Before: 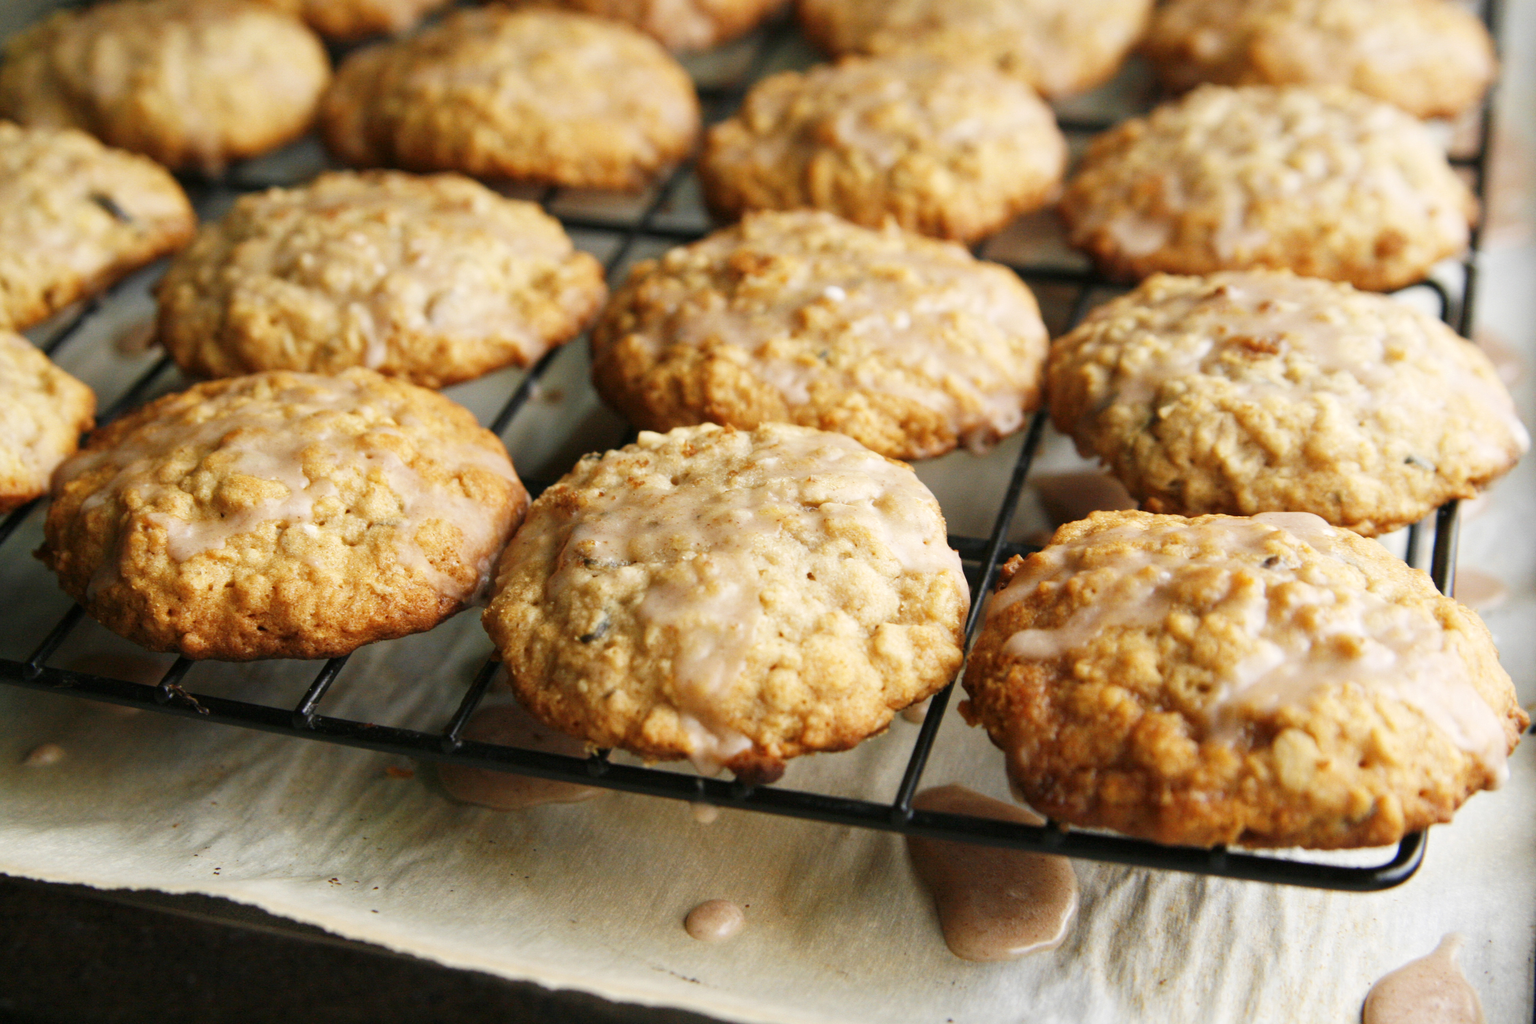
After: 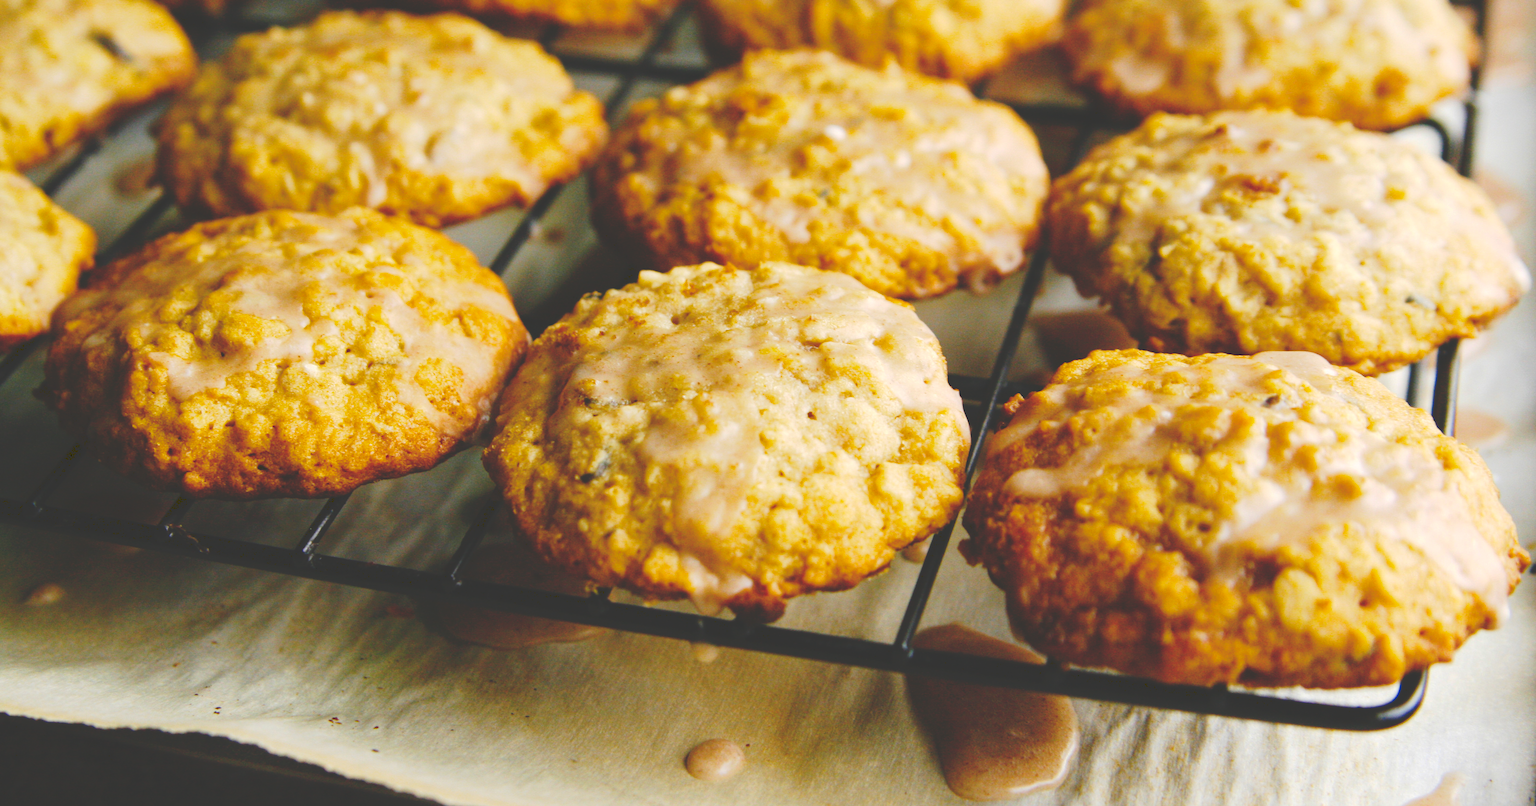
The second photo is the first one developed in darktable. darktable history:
color balance rgb: perceptual saturation grading › global saturation 30%, global vibrance 30%
tone curve: curves: ch0 [(0, 0) (0.003, 0.211) (0.011, 0.211) (0.025, 0.215) (0.044, 0.218) (0.069, 0.224) (0.1, 0.227) (0.136, 0.233) (0.177, 0.247) (0.224, 0.275) (0.277, 0.309) (0.335, 0.366) (0.399, 0.438) (0.468, 0.515) (0.543, 0.586) (0.623, 0.658) (0.709, 0.735) (0.801, 0.821) (0.898, 0.889) (1, 1)], preserve colors none
crop and rotate: top 15.774%, bottom 5.506%
